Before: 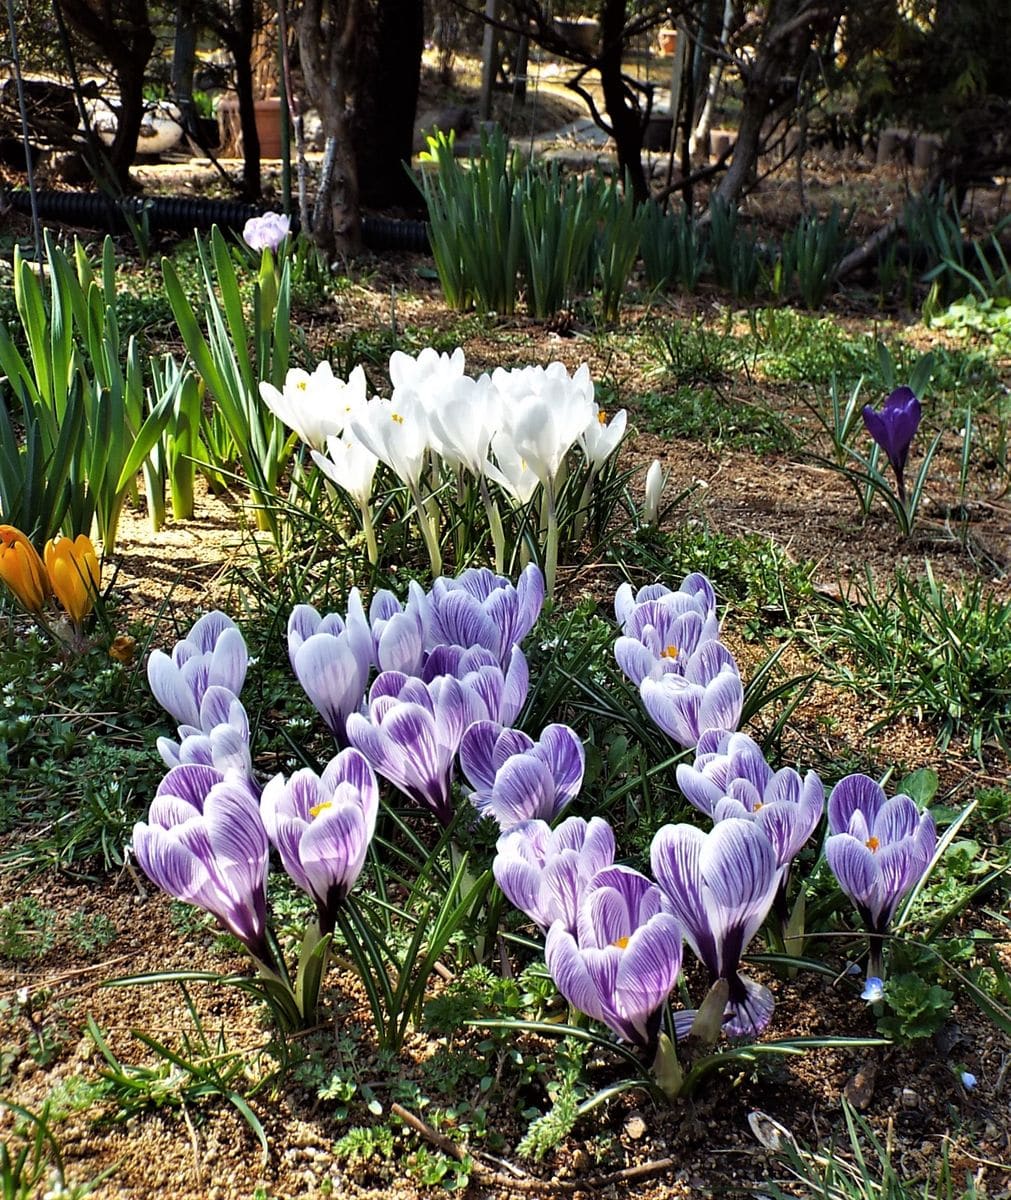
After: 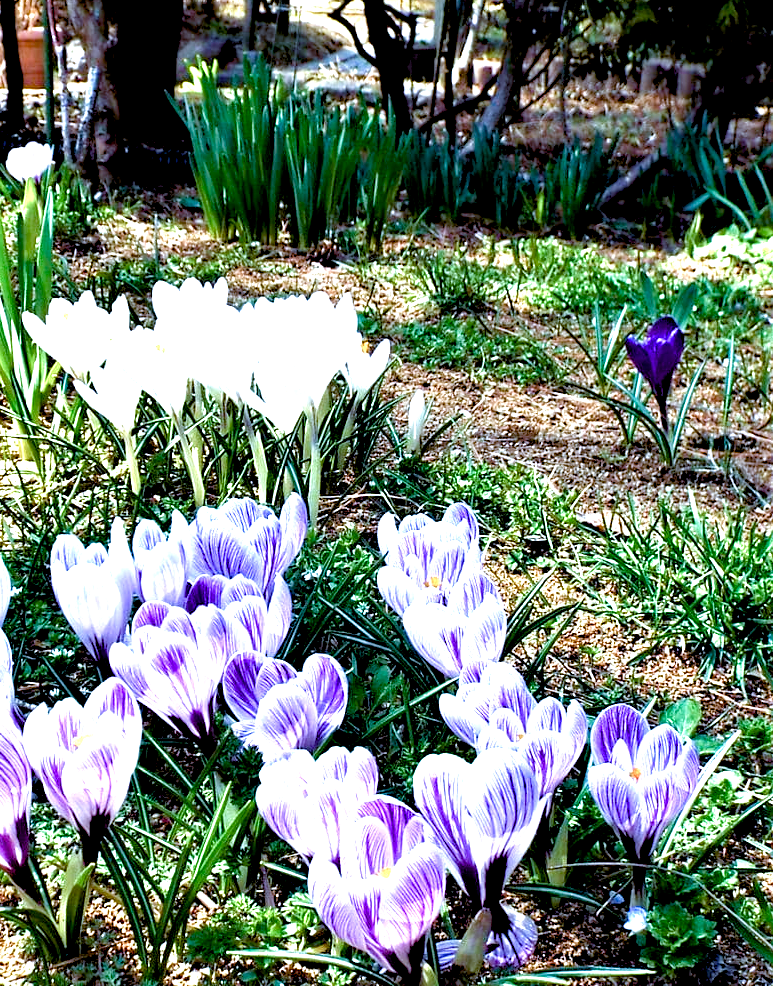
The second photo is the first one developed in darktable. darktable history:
exposure: black level correction 0.008, exposure 1.433 EV, compensate exposure bias true, compensate highlight preservation false
crop: left 23.445%, top 5.896%, bottom 11.893%
color balance rgb: global offset › luminance -0.486%, shadows fall-off 102.019%, perceptual saturation grading › global saturation 20%, perceptual saturation grading › highlights -49.649%, perceptual saturation grading › shadows 24.382%, mask middle-gray fulcrum 23.132%, global vibrance 20%
color calibration: illuminant custom, x 0.388, y 0.387, temperature 3837.77 K
velvia: on, module defaults
